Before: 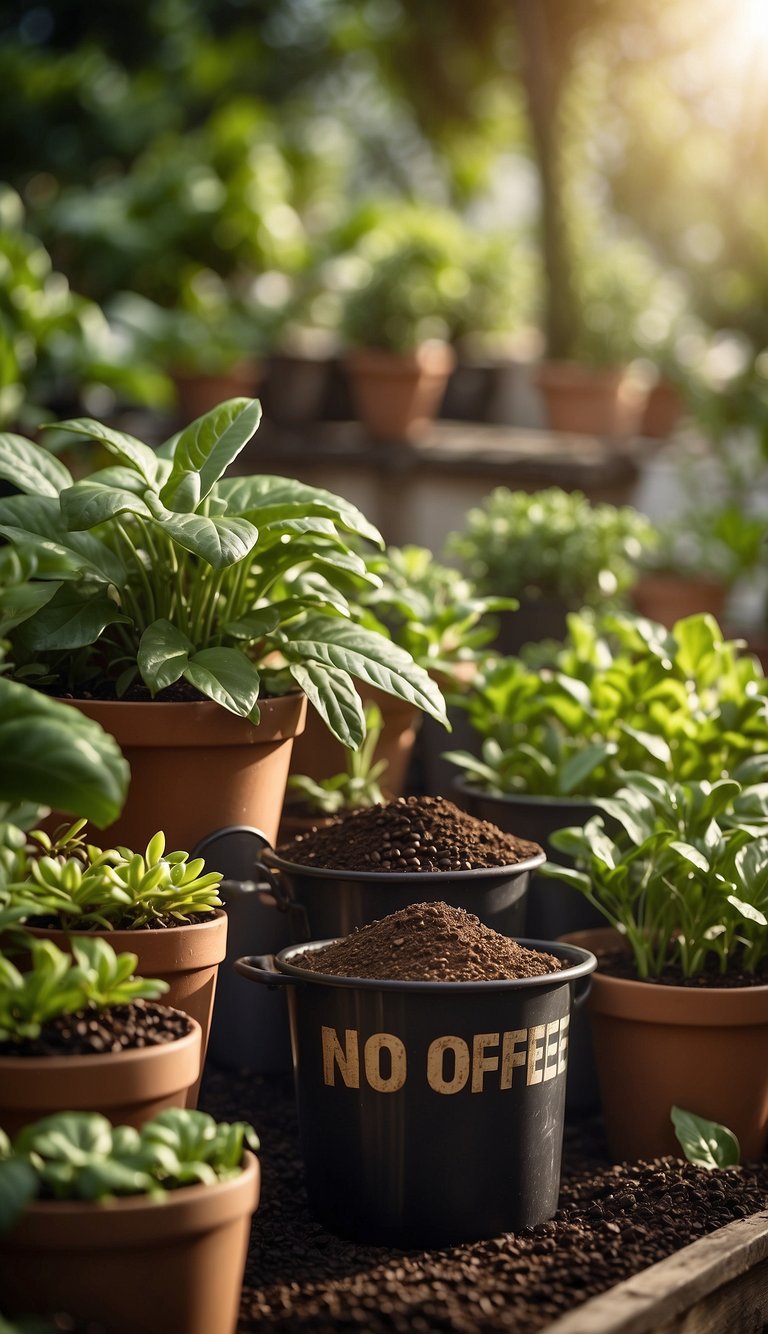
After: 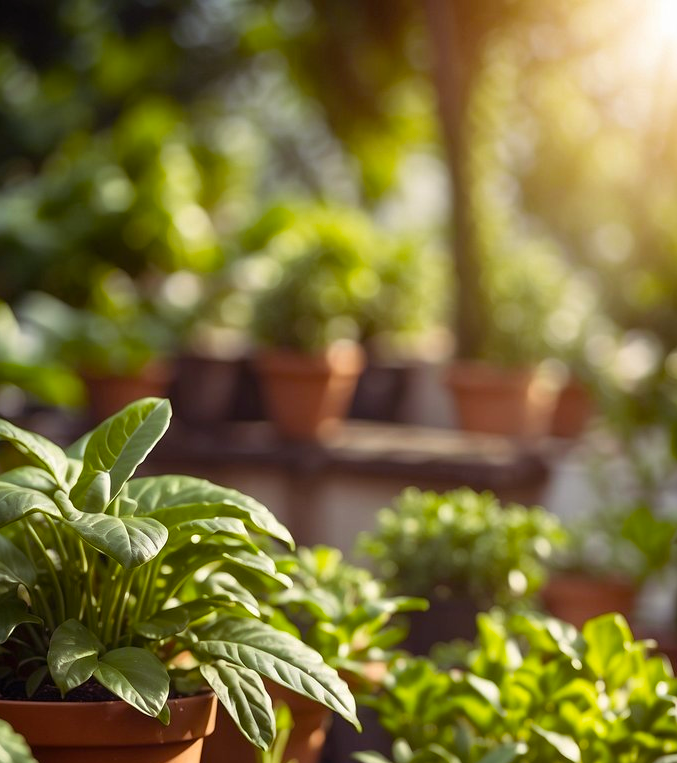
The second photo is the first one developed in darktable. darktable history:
crop and rotate: left 11.743%, bottom 42.762%
color balance rgb: shadows lift › chroma 6.432%, shadows lift › hue 303.87°, perceptual saturation grading › global saturation 29.79%
